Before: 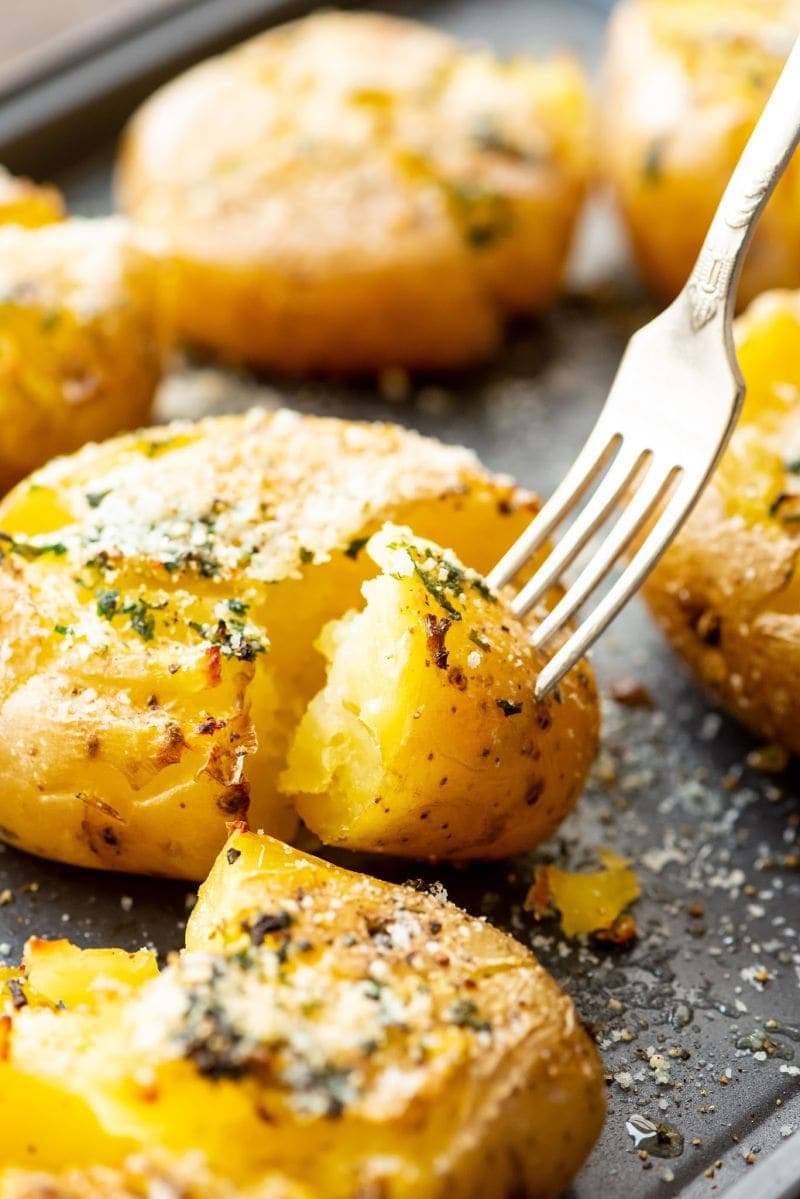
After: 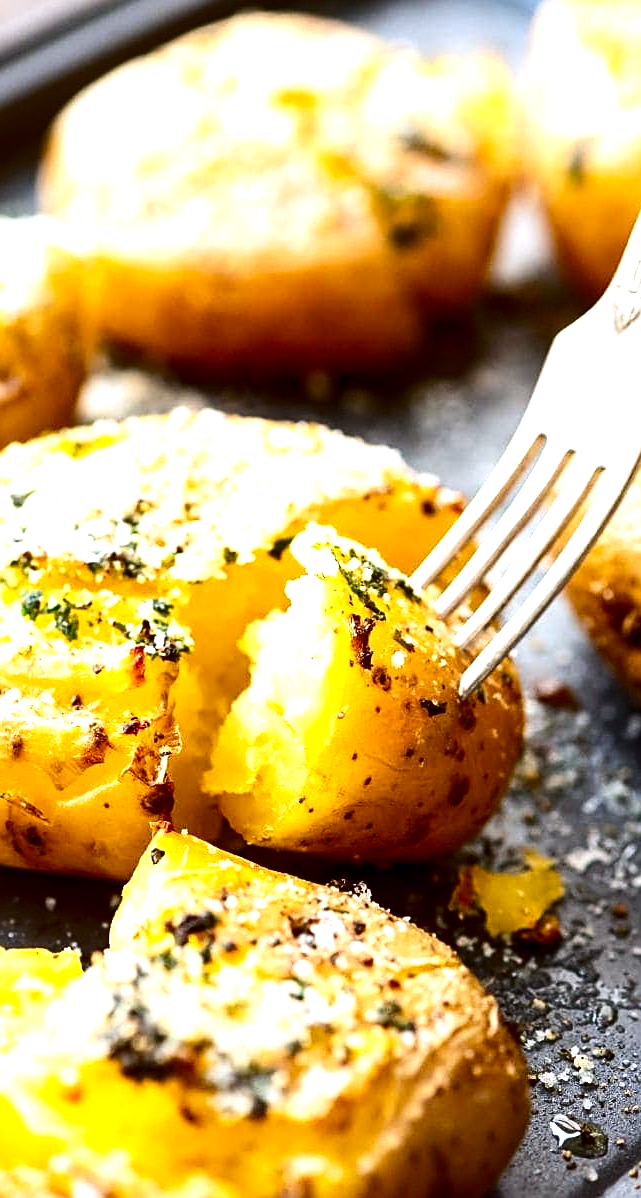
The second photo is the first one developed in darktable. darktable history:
sharpen: on, module defaults
exposure: black level correction 0, exposure 0.692 EV, compensate highlight preservation false
tone equalizer: on, module defaults
color calibration: gray › normalize channels true, illuminant as shot in camera, x 0.358, y 0.373, temperature 4628.91 K, gamut compression 0.02
crop and rotate: left 9.565%, right 10.218%
contrast brightness saturation: contrast 0.187, brightness -0.245, saturation 0.119
color zones: curves: ch0 [(0.068, 0.464) (0.25, 0.5) (0.48, 0.508) (0.75, 0.536) (0.886, 0.476) (0.967, 0.456)]; ch1 [(0.066, 0.456) (0.25, 0.5) (0.616, 0.508) (0.746, 0.56) (0.934, 0.444)]
